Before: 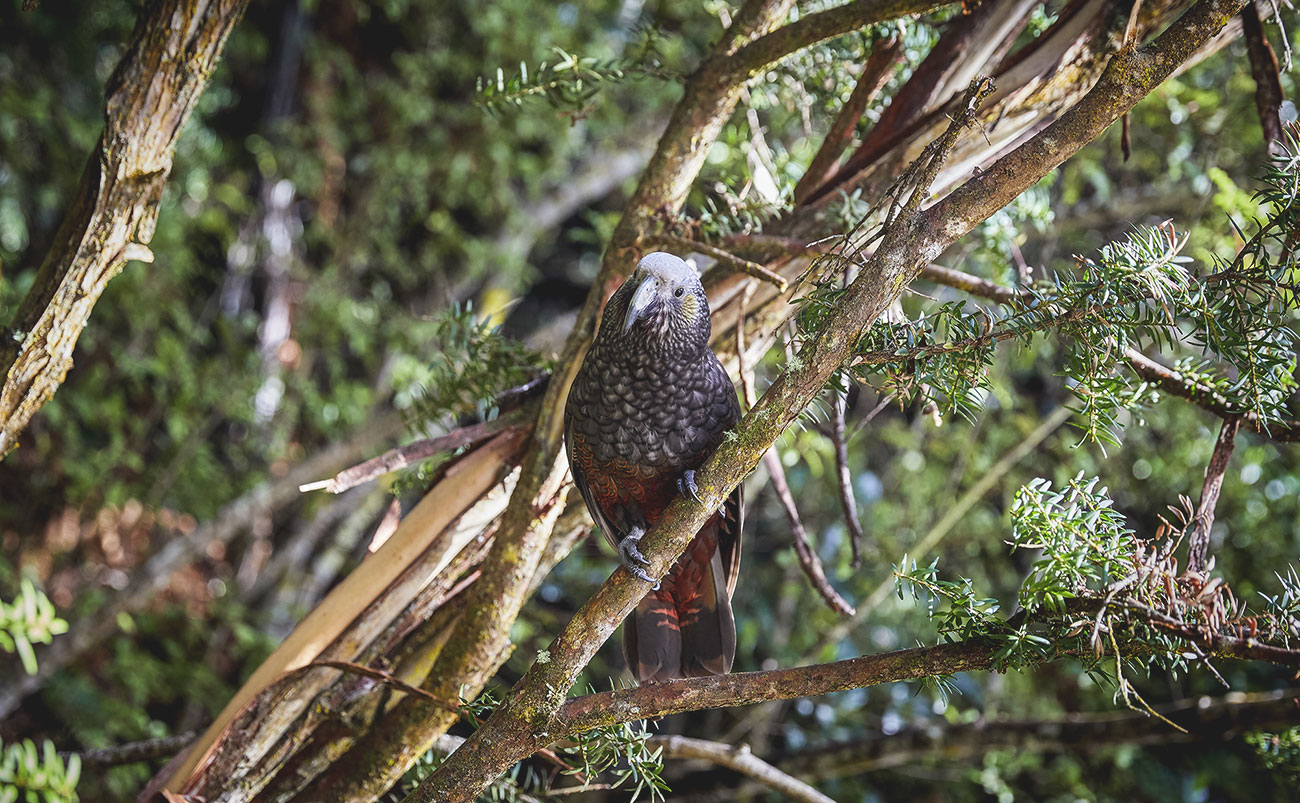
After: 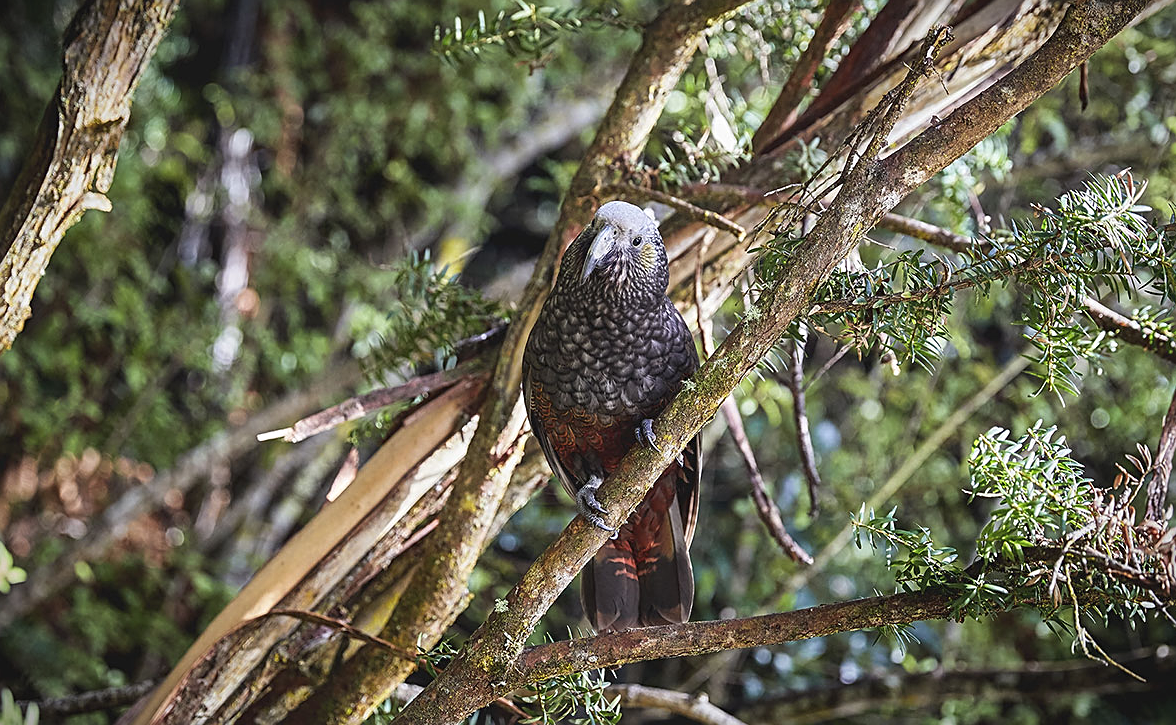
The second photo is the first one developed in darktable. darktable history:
tone equalizer: on, module defaults
crop: left 3.235%, top 6.401%, right 6.285%, bottom 3.265%
sharpen: on, module defaults
vignetting: fall-off start 99.19%, width/height ratio 1.321, unbound false
local contrast: mode bilateral grid, contrast 20, coarseness 51, detail 119%, midtone range 0.2
exposure: exposure -0.041 EV, compensate highlight preservation false
